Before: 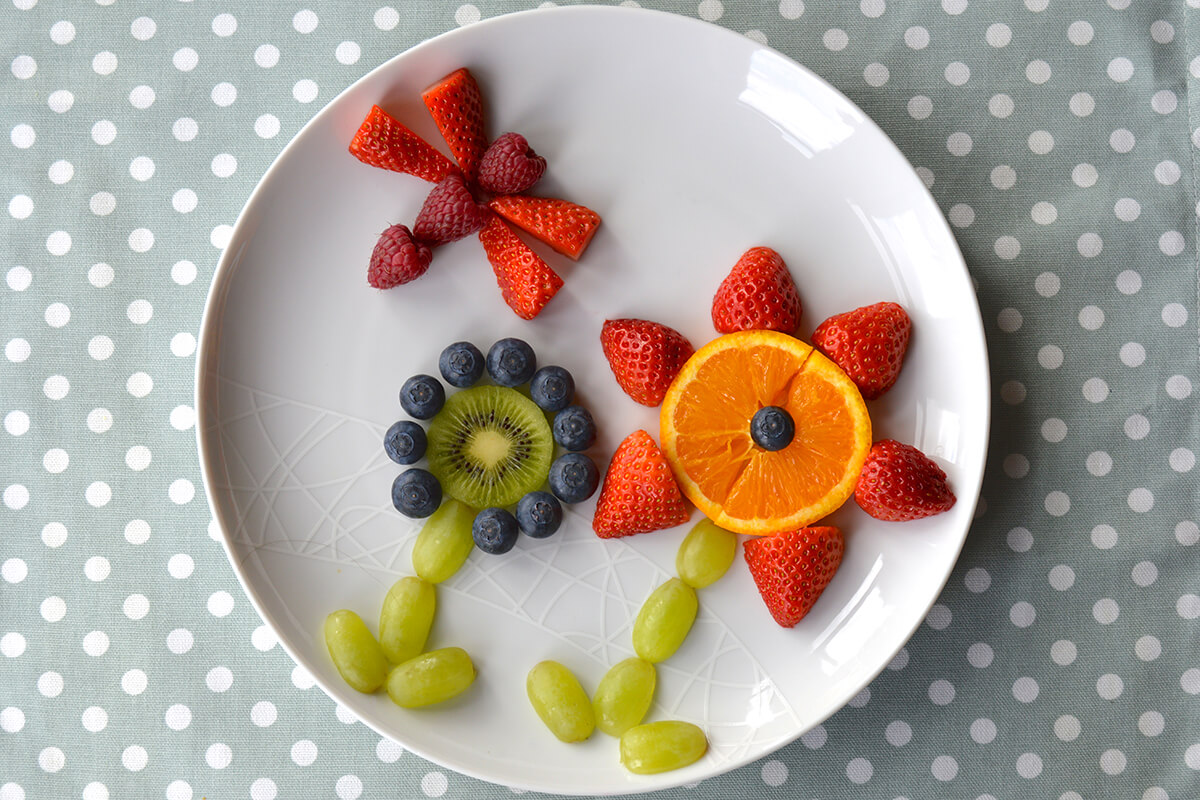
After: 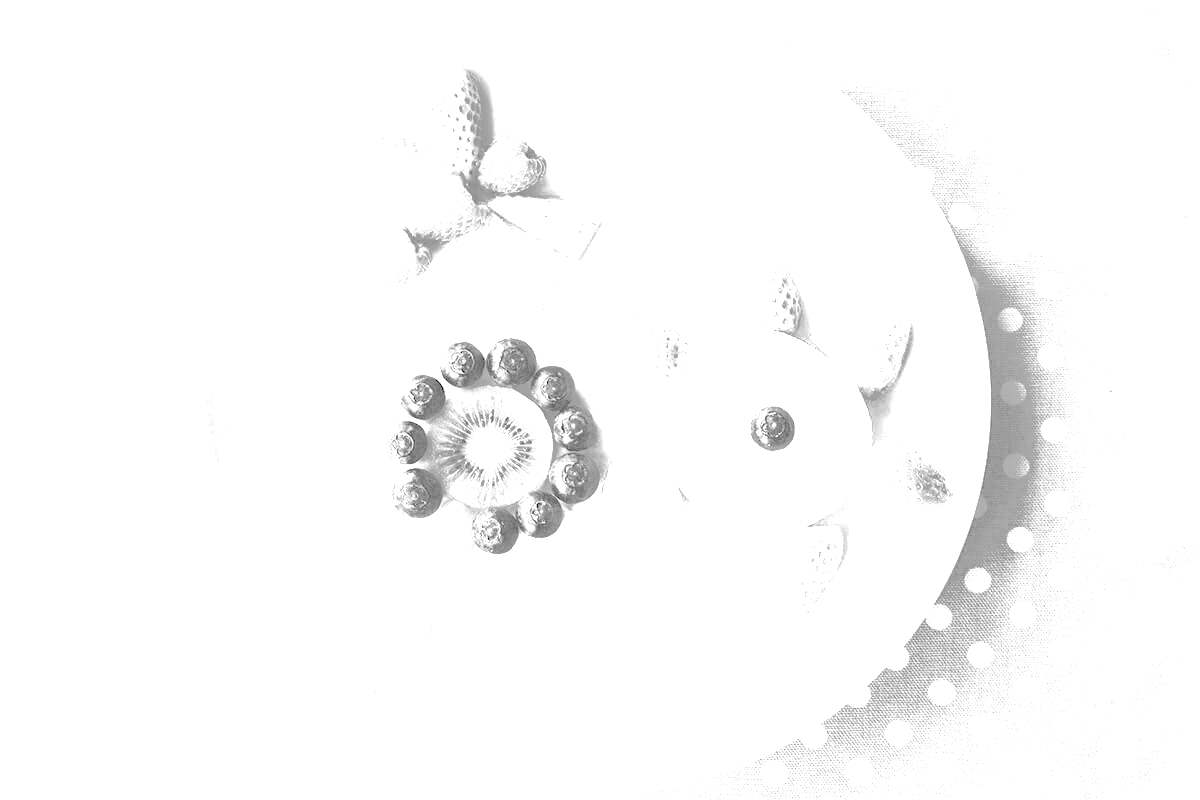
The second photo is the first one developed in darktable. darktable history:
white balance: red 8, blue 8
exposure: exposure 0.507 EV, compensate highlight preservation false
filmic rgb: black relative exposure -7.48 EV, white relative exposure 4.83 EV, hardness 3.4, color science v6 (2022)
color zones: curves: ch1 [(0, -0.014) (0.143, -0.013) (0.286, -0.013) (0.429, -0.016) (0.571, -0.019) (0.714, -0.015) (0.857, 0.002) (1, -0.014)]
